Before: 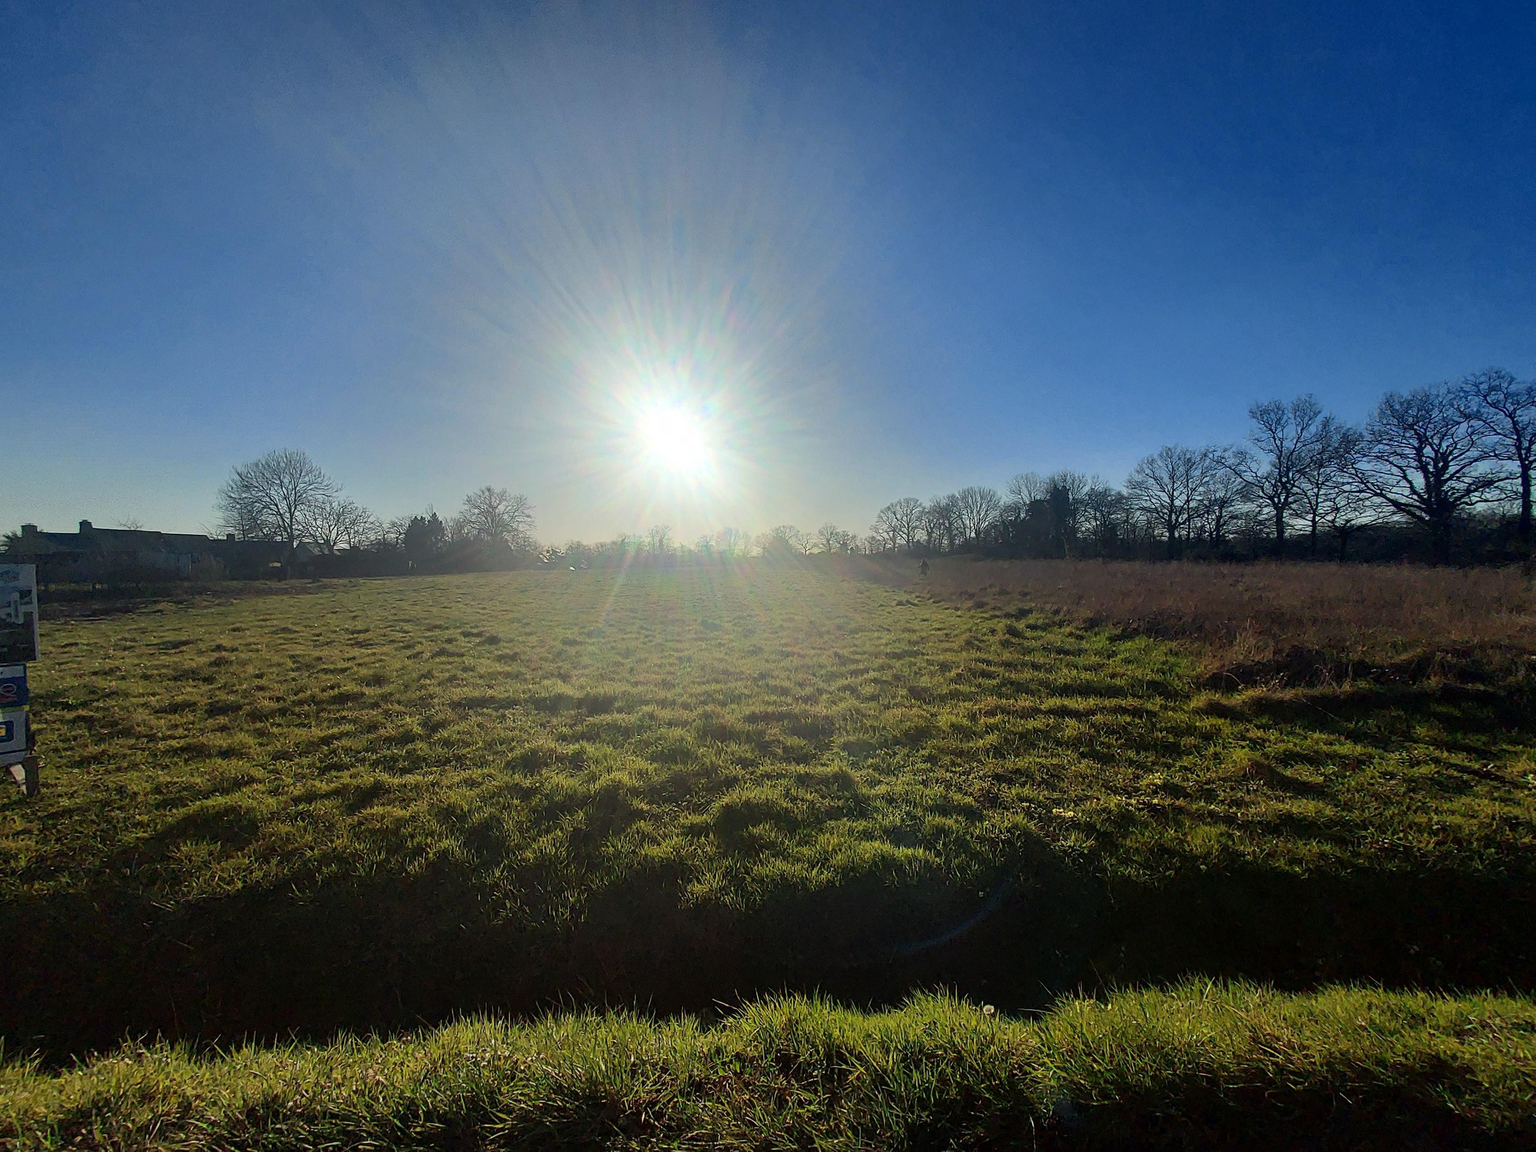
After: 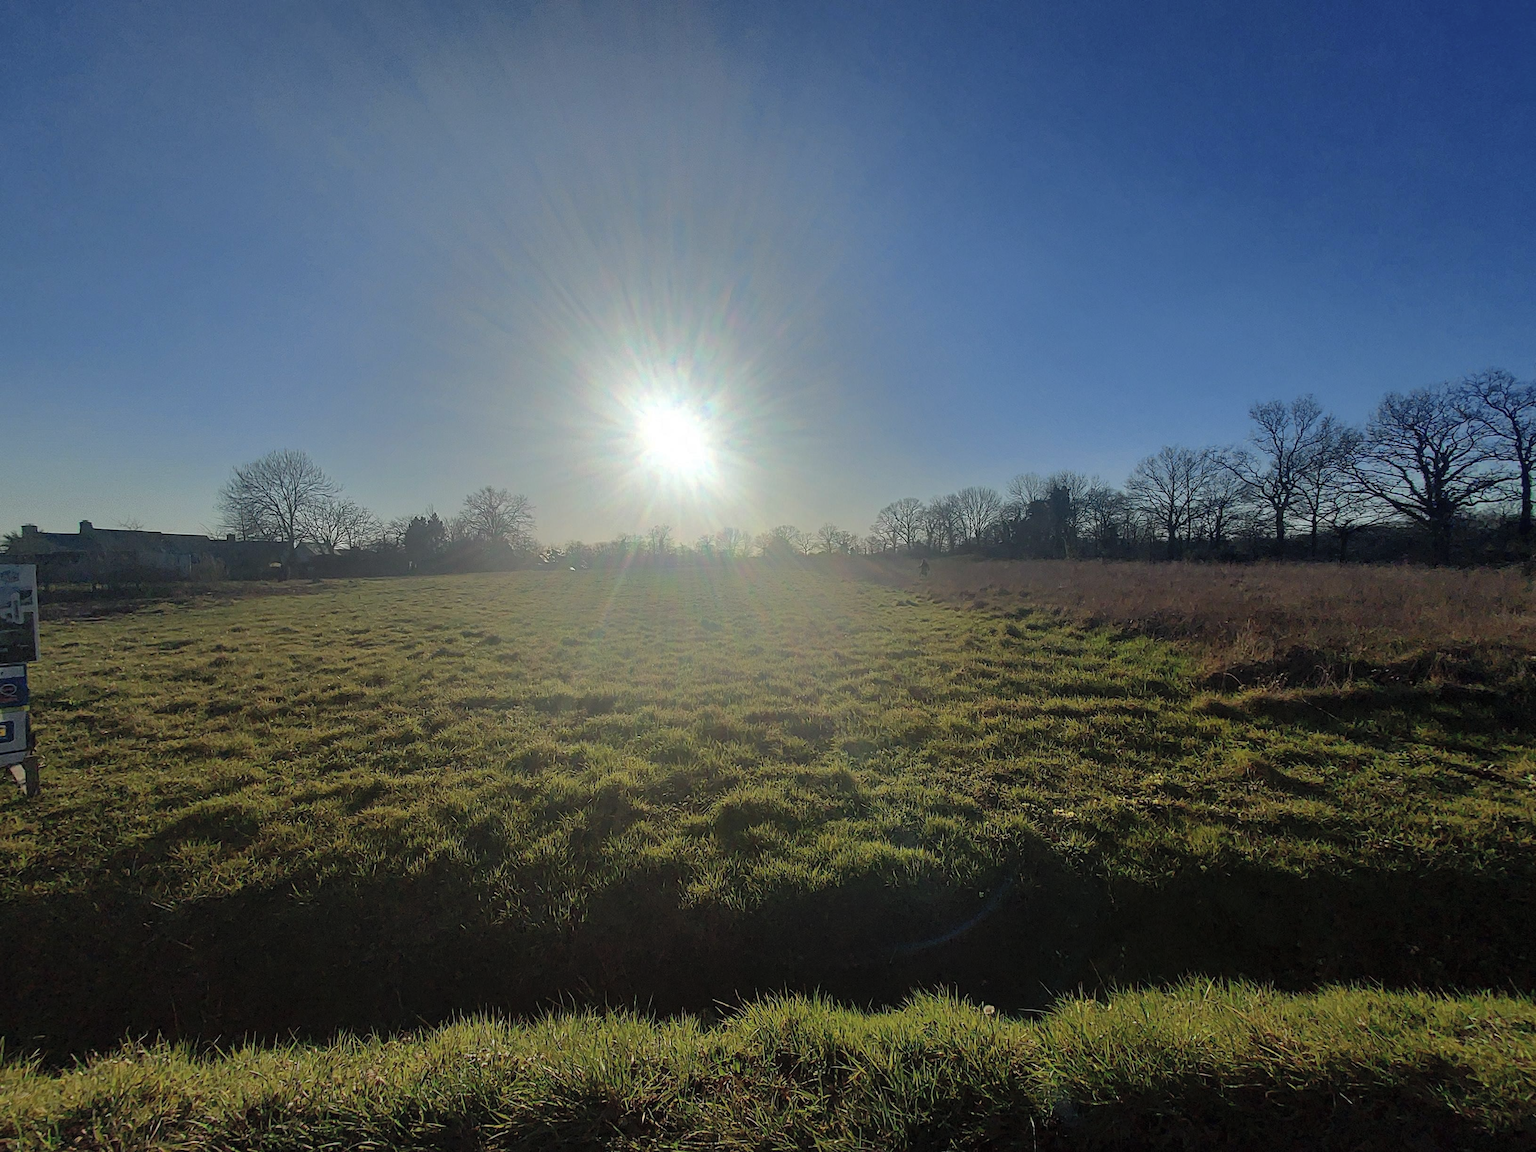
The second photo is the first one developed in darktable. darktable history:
base curve: curves: ch0 [(0, 0) (0.841, 0.609) (1, 1)]
contrast brightness saturation: contrast 0.14, brightness 0.21
